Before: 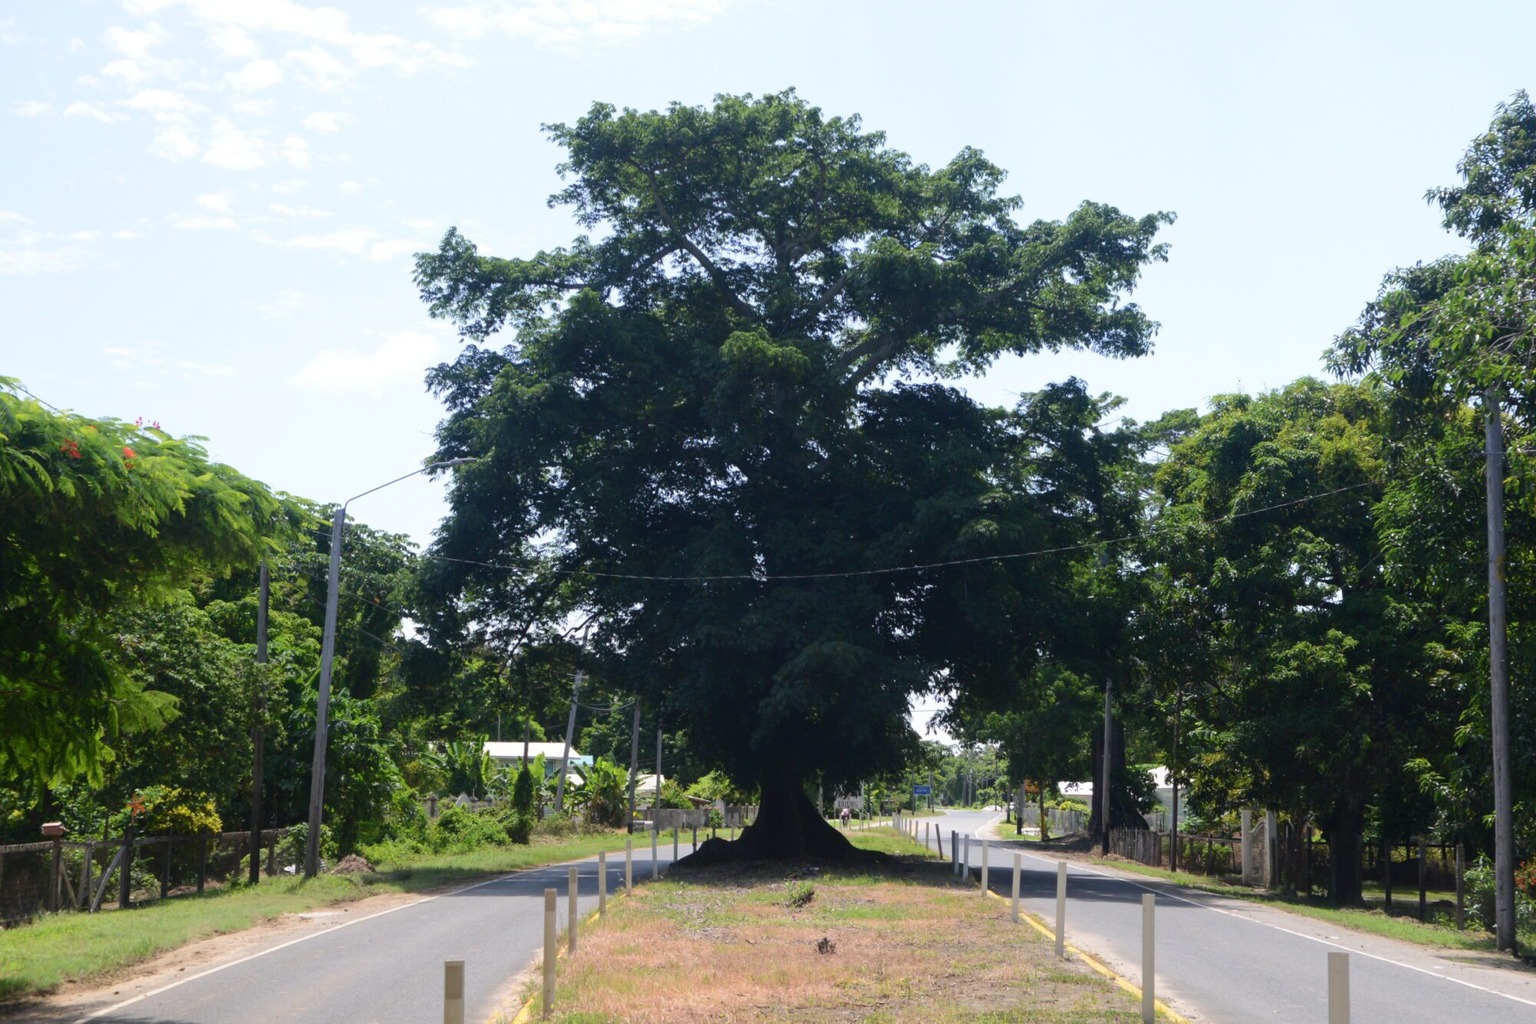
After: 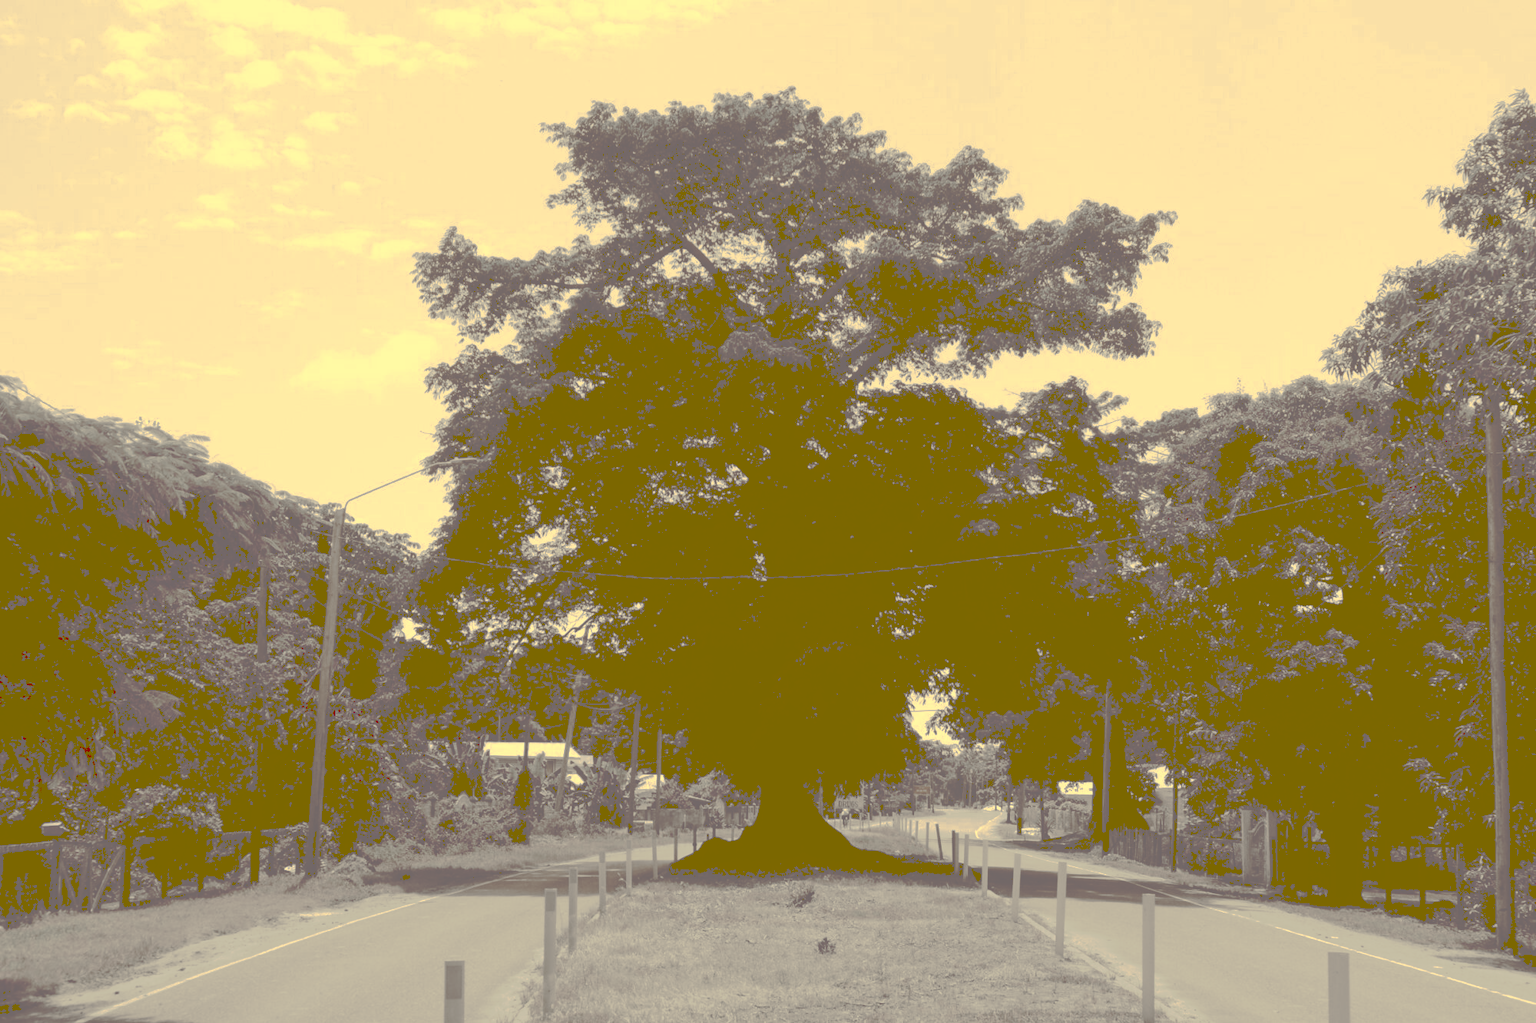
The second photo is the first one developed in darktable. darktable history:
tone curve: curves: ch0 [(0, 0) (0.003, 0.439) (0.011, 0.439) (0.025, 0.439) (0.044, 0.439) (0.069, 0.439) (0.1, 0.439) (0.136, 0.44) (0.177, 0.444) (0.224, 0.45) (0.277, 0.462) (0.335, 0.487) (0.399, 0.528) (0.468, 0.577) (0.543, 0.621) (0.623, 0.669) (0.709, 0.715) (0.801, 0.764) (0.898, 0.804) (1, 1)], preserve colors none
color look up table: target L [91, 82.28, 80.27, 82.5, 67.72, 47.35, 52.4, 38.05, 32.52, 38.05, 11.09, 18.39, 75.91, 74.64, 61.67, 67.76, 55.56, 38.89, 53.73, 40.45, 32.52, 37.54, 39.22, 9.992, 11.16, 10.32, 99.42, 85.11, 88.13, 77.23, 80.8, 85.84, 87.95, 64.13, 57.9, 41.17, 41.95, 46.06, 29.85, 18.39, 41.98, 24.11, 9.104, 88.85, 85.84, 85.11, 55.56, 42.41, 21.33], target a [0.11, 0.128, 1.094, 1.274, 1.763, 3.195, 4.395, 4.93, 7.549, 4.93, 47.49, 26.42, 0.84, 1.89, 1.696, 1.99, 3.324, 4.656, 3.336, 4.187, 7.549, 4.197, 4.195, 45.39, 47.63, 46.03, -0.412, -0.45, 0.036, 0.349, 0.103, -0.453, -0.758, 1.749, 2.955, 3.575, 3.179, 3.692, 8.648, 26.42, 3.315, 16.88, 43.68, -0.027, -0.453, -0.45, 3.324, 3.32, 21.98], target b [33.31, 26.44, 24.66, 25.72, 17.63, 8.93, 11.83, 7.248, 13.11, 7.248, 18.26, 30.83, 21.74, 20.91, 15.38, 16.73, 12.76, 6.937, 11.78, 6.672, 13.11, 7.563, 6.739, 16.38, 18.37, 16.94, 45.68, 28.48, 30.82, 23.23, 25.4, 28.45, 30.55, 15.78, 13.58, 7.089, 8.313, 8.465, 15.4, 30.83, 7.629, 40.67, 14.86, 30.87, 28.45, 28.48, 12.76, 7.057, 35.88], num patches 49
